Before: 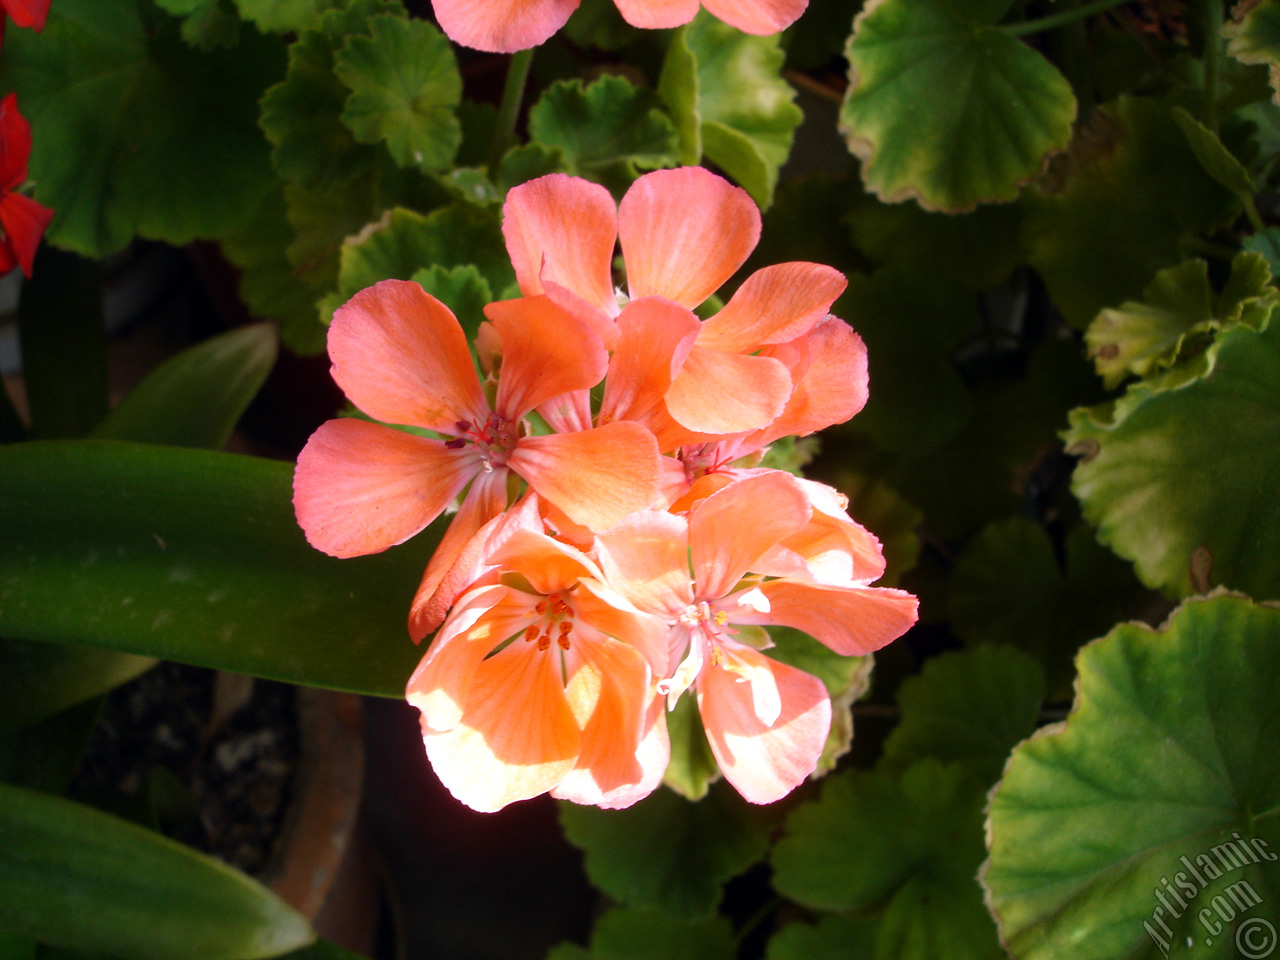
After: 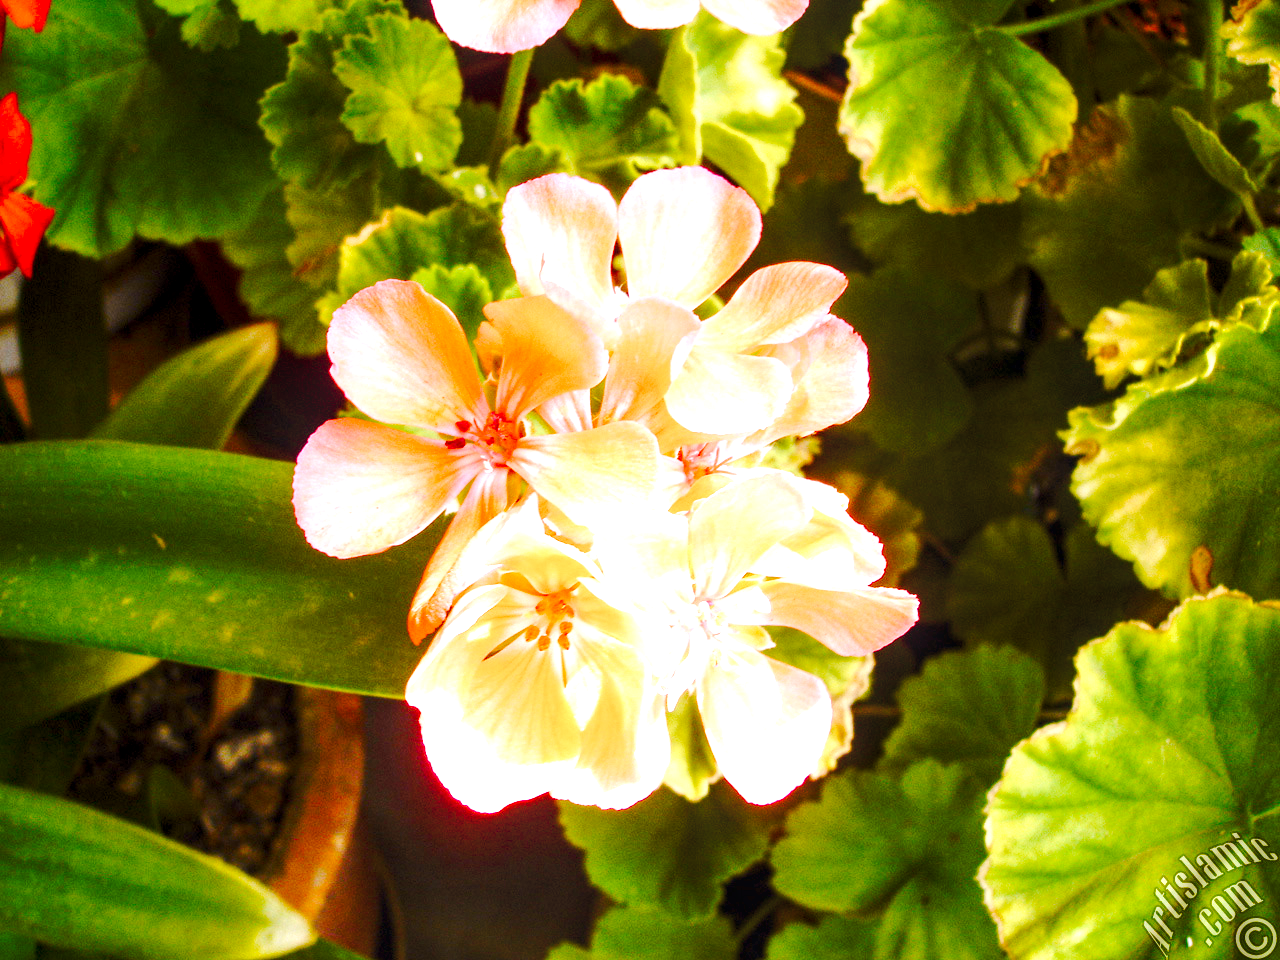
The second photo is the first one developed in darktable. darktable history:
local contrast: detail 130%
tone curve: curves: ch0 [(0.017, 0) (0.107, 0.071) (0.295, 0.264) (0.447, 0.507) (0.54, 0.618) (0.733, 0.791) (0.879, 0.898) (1, 0.97)]; ch1 [(0, 0) (0.393, 0.415) (0.447, 0.448) (0.485, 0.497) (0.523, 0.515) (0.544, 0.55) (0.59, 0.609) (0.686, 0.686) (1, 1)]; ch2 [(0, 0) (0.369, 0.388) (0.449, 0.431) (0.499, 0.5) (0.521, 0.505) (0.53, 0.538) (0.579, 0.601) (0.669, 0.733) (1, 1)], preserve colors none
base curve: curves: ch0 [(0, 0) (0.297, 0.298) (1, 1)], preserve colors none
exposure: black level correction 0, exposure 1.602 EV, compensate highlight preservation false
color balance rgb: power › chroma 2.501%, power › hue 68.6°, highlights gain › chroma 1.524%, highlights gain › hue 308.22°, perceptual saturation grading › global saturation 20%, perceptual saturation grading › highlights -25.684%, perceptual saturation grading › shadows 49.908%, perceptual brilliance grading › global brilliance 9.361%, perceptual brilliance grading › shadows 15.789%
